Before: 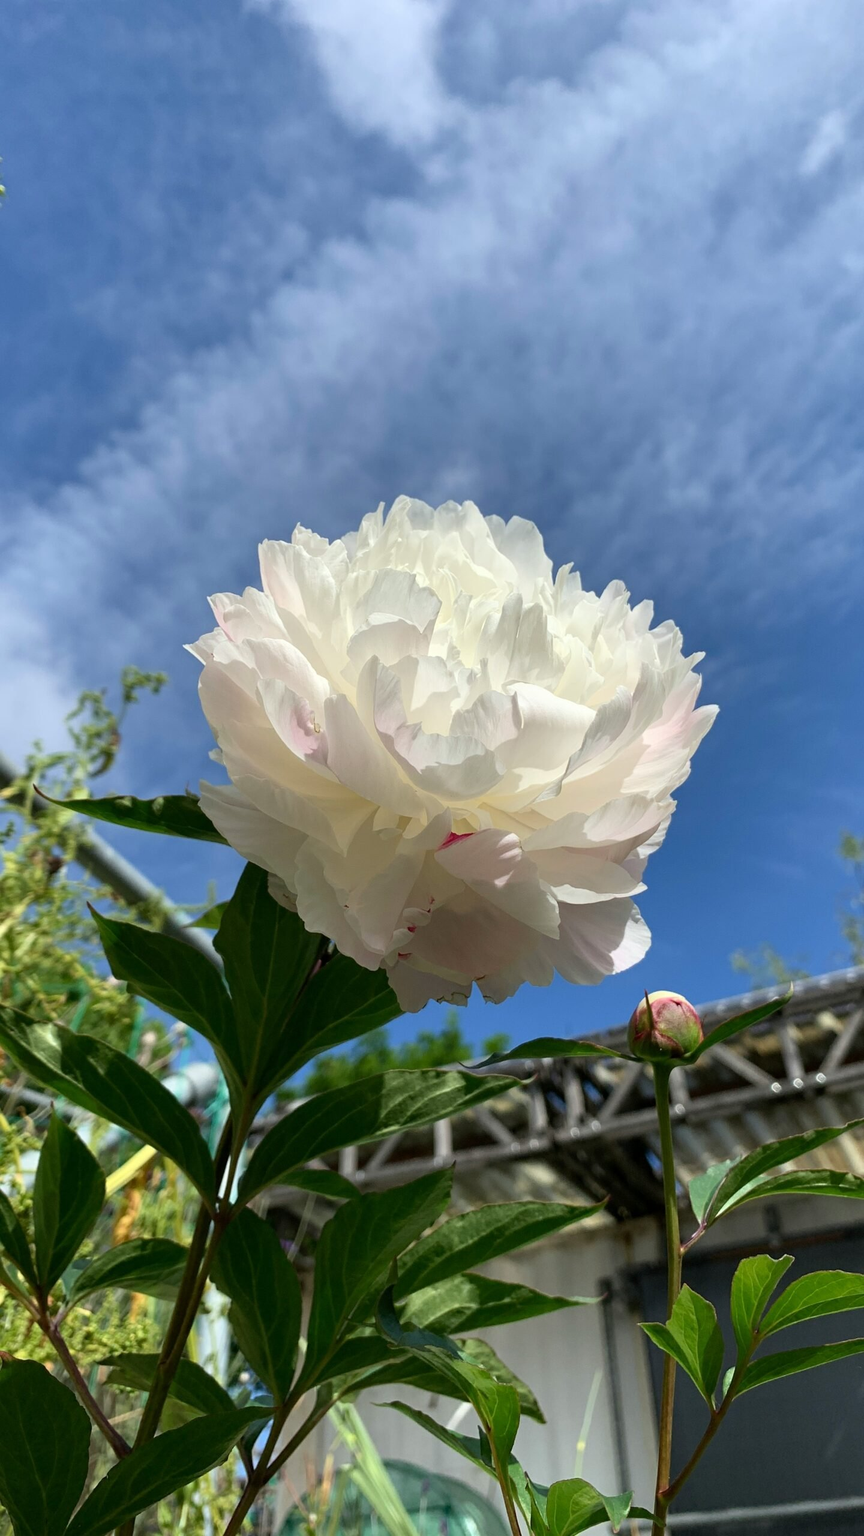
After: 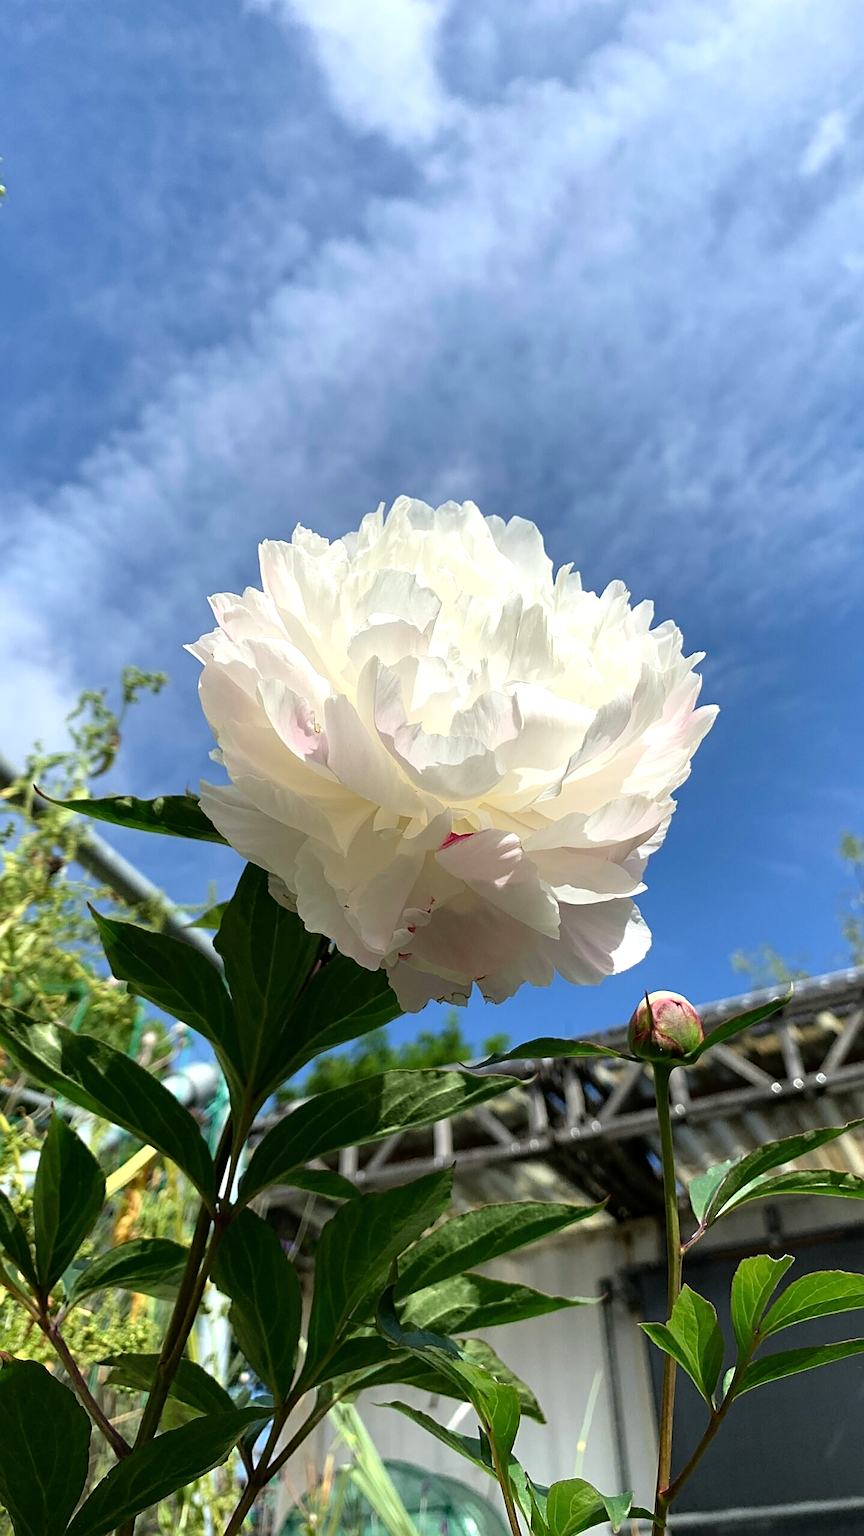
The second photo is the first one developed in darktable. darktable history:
sharpen: on, module defaults
tone equalizer: -8 EV -0.42 EV, -7 EV -0.421 EV, -6 EV -0.348 EV, -5 EV -0.26 EV, -3 EV 0.238 EV, -2 EV 0.343 EV, -1 EV 0.404 EV, +0 EV 0.407 EV
